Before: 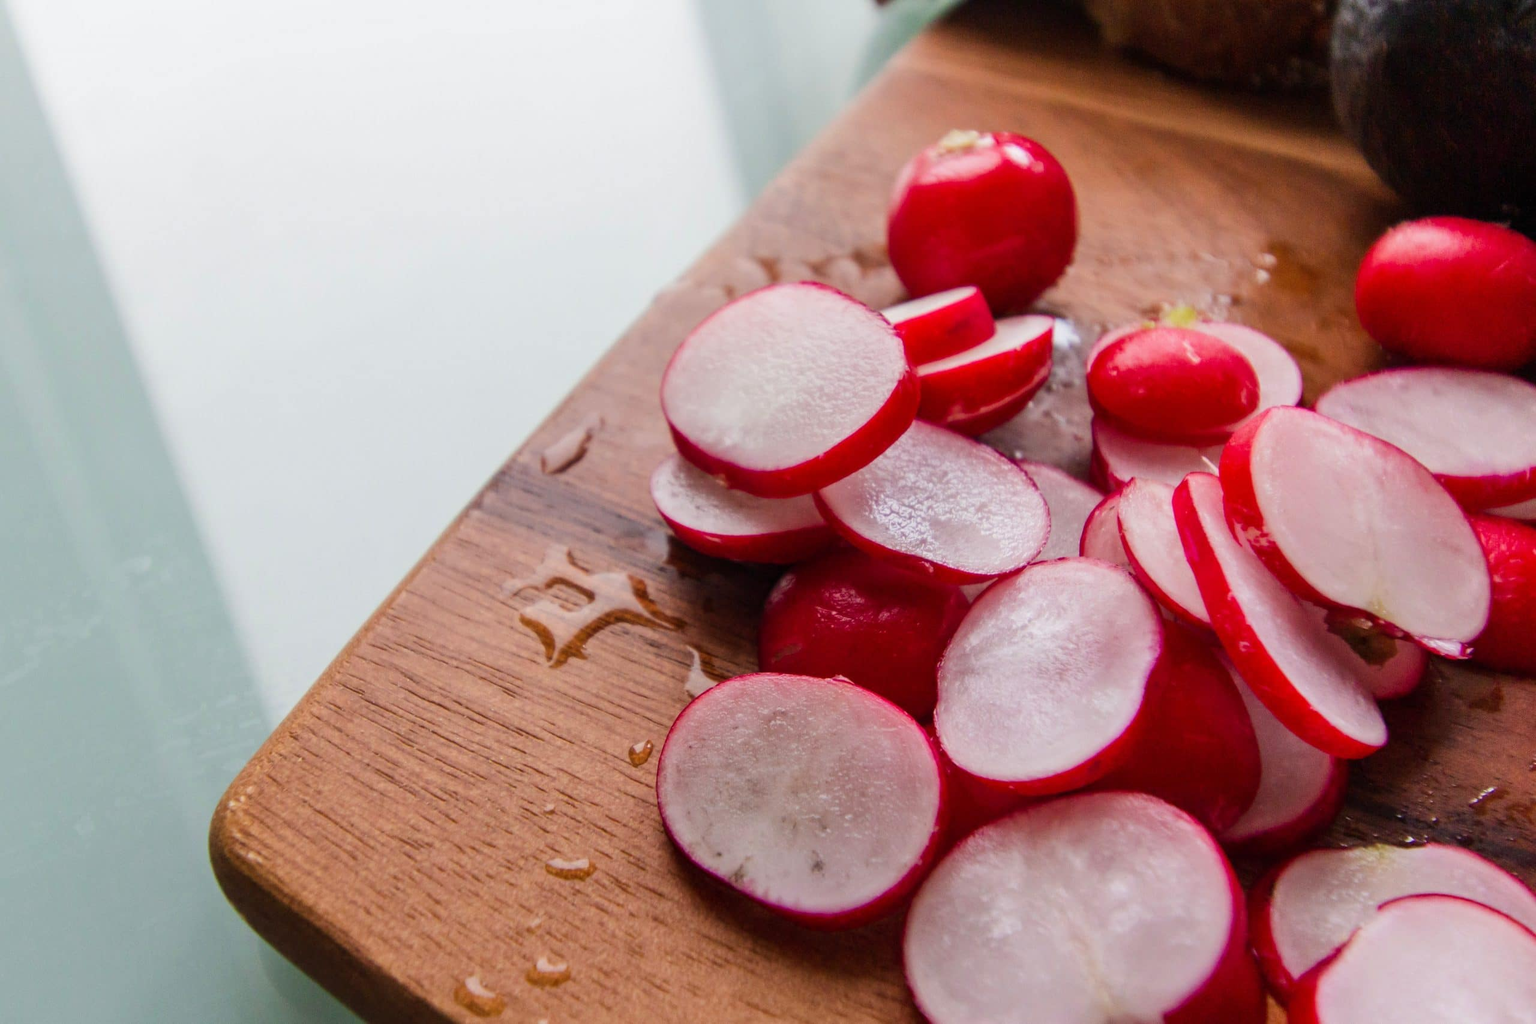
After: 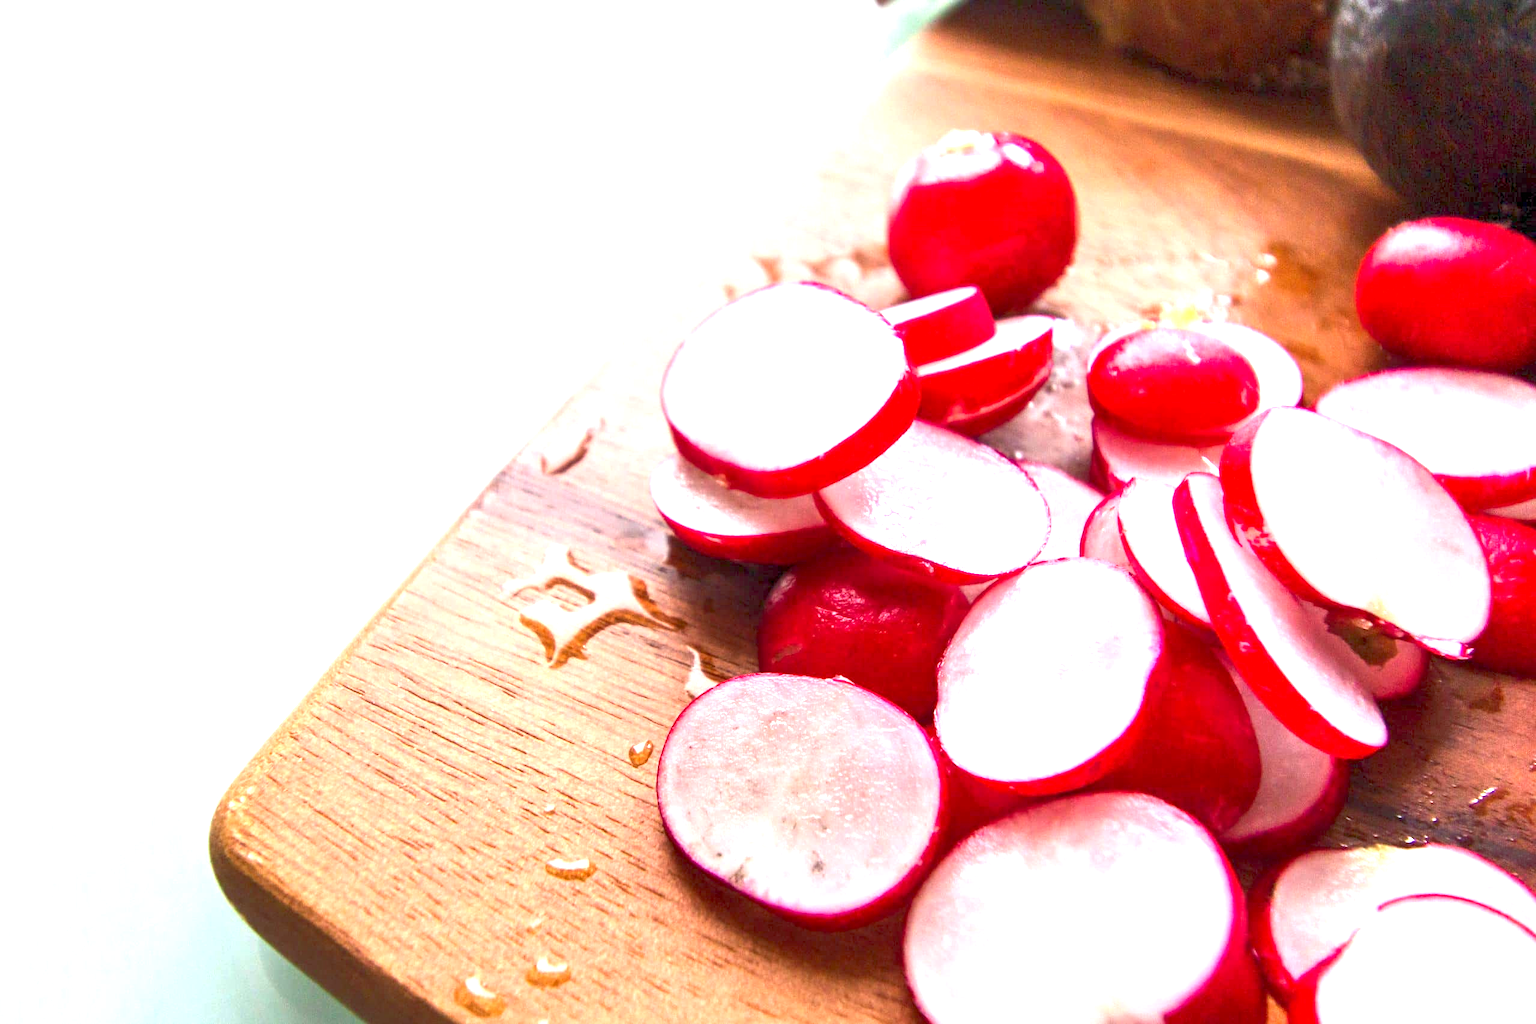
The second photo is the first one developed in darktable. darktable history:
exposure: black level correction 0.001, exposure 1.735 EV, compensate highlight preservation false
rgb curve: curves: ch0 [(0, 0) (0.072, 0.166) (0.217, 0.293) (0.414, 0.42) (1, 1)], compensate middle gray true, preserve colors basic power
sharpen: amount 0.2
